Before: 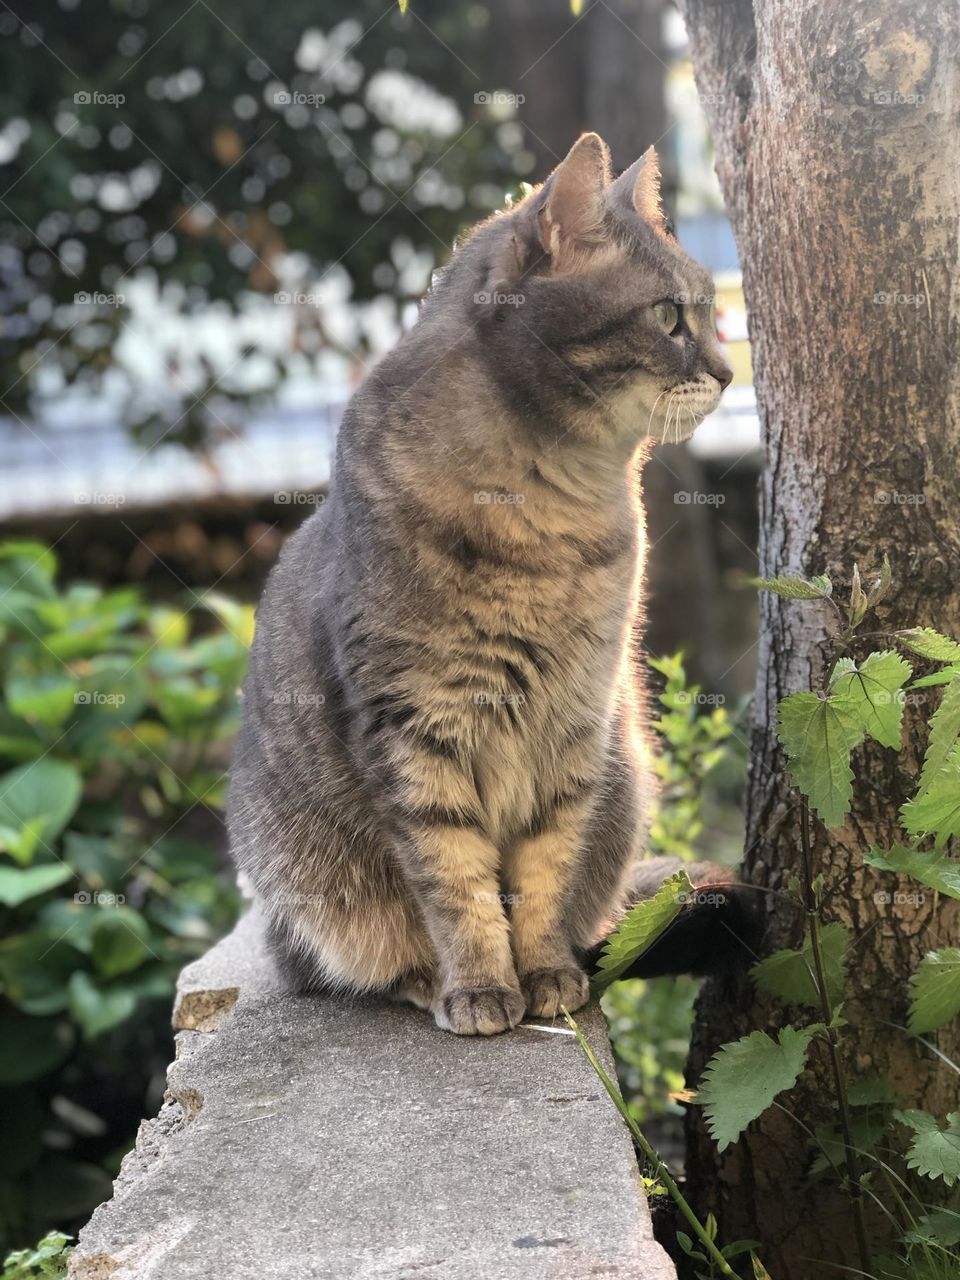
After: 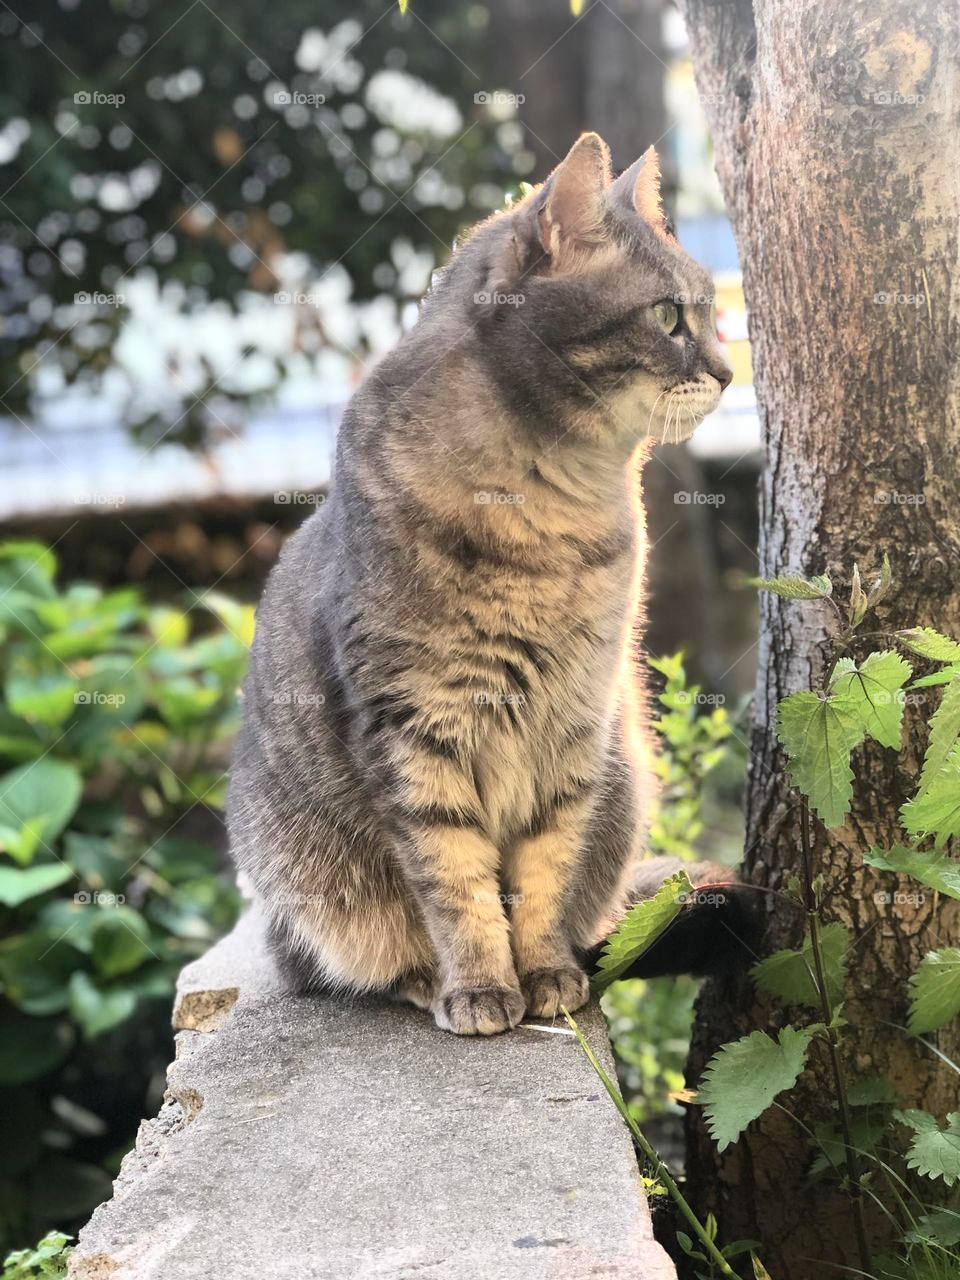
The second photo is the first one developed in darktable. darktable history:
contrast brightness saturation: contrast 0.203, brightness 0.147, saturation 0.144
